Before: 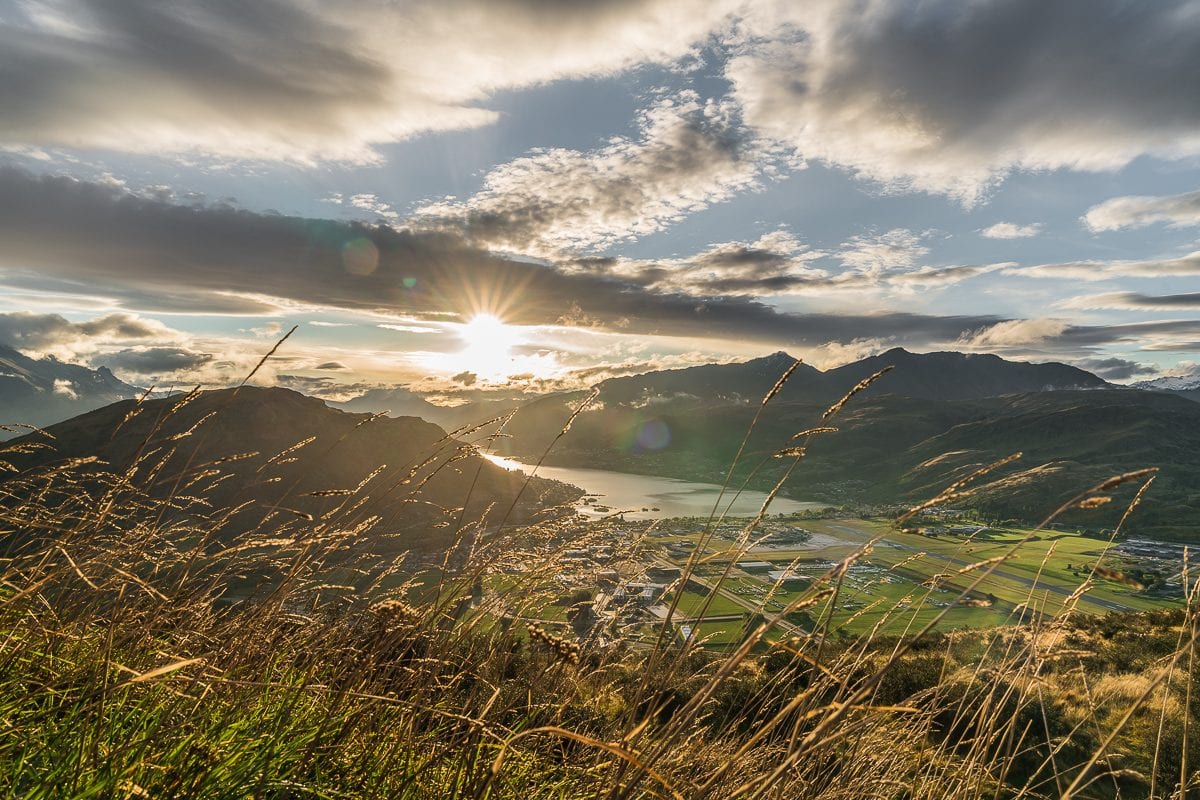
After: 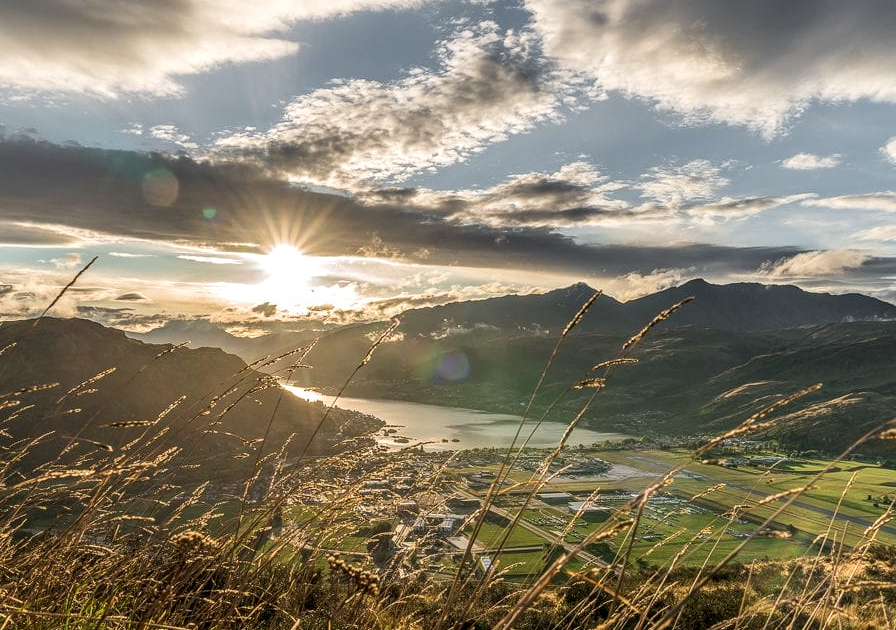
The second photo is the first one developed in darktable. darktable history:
crop: left 16.731%, top 8.714%, right 8.592%, bottom 12.424%
local contrast: detail 130%
